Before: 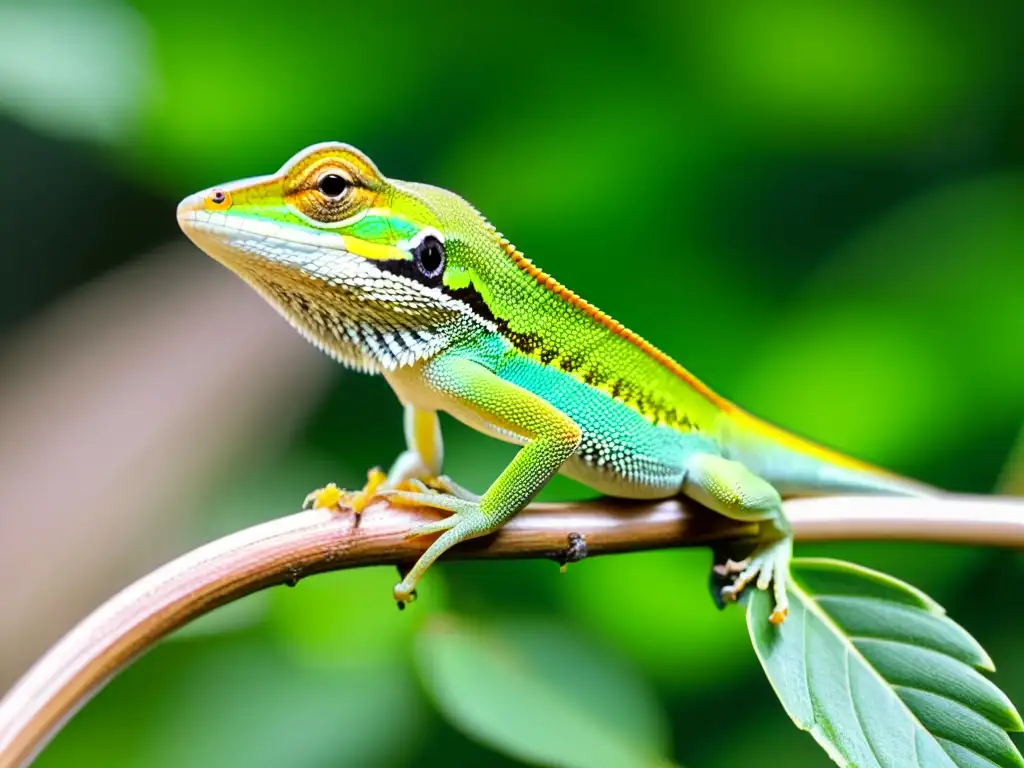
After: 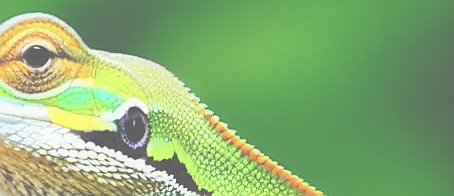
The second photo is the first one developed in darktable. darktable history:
crop: left 28.973%, top 16.821%, right 26.658%, bottom 57.552%
contrast equalizer: octaves 7, y [[0.5, 0.486, 0.447, 0.446, 0.489, 0.5], [0.5 ×6], [0.5 ×6], [0 ×6], [0 ×6]]
tone curve: curves: ch0 [(0, 0) (0.003, 0.02) (0.011, 0.023) (0.025, 0.028) (0.044, 0.045) (0.069, 0.063) (0.1, 0.09) (0.136, 0.122) (0.177, 0.166) (0.224, 0.223) (0.277, 0.297) (0.335, 0.384) (0.399, 0.461) (0.468, 0.549) (0.543, 0.632) (0.623, 0.705) (0.709, 0.772) (0.801, 0.844) (0.898, 0.91) (1, 1)], preserve colors none
exposure: black level correction -0.087, compensate highlight preservation false
vignetting: fall-off start 97.2%, center (-0.033, -0.04), width/height ratio 1.179, dithering 8-bit output
sharpen: radius 0.985
tone equalizer: on, module defaults
